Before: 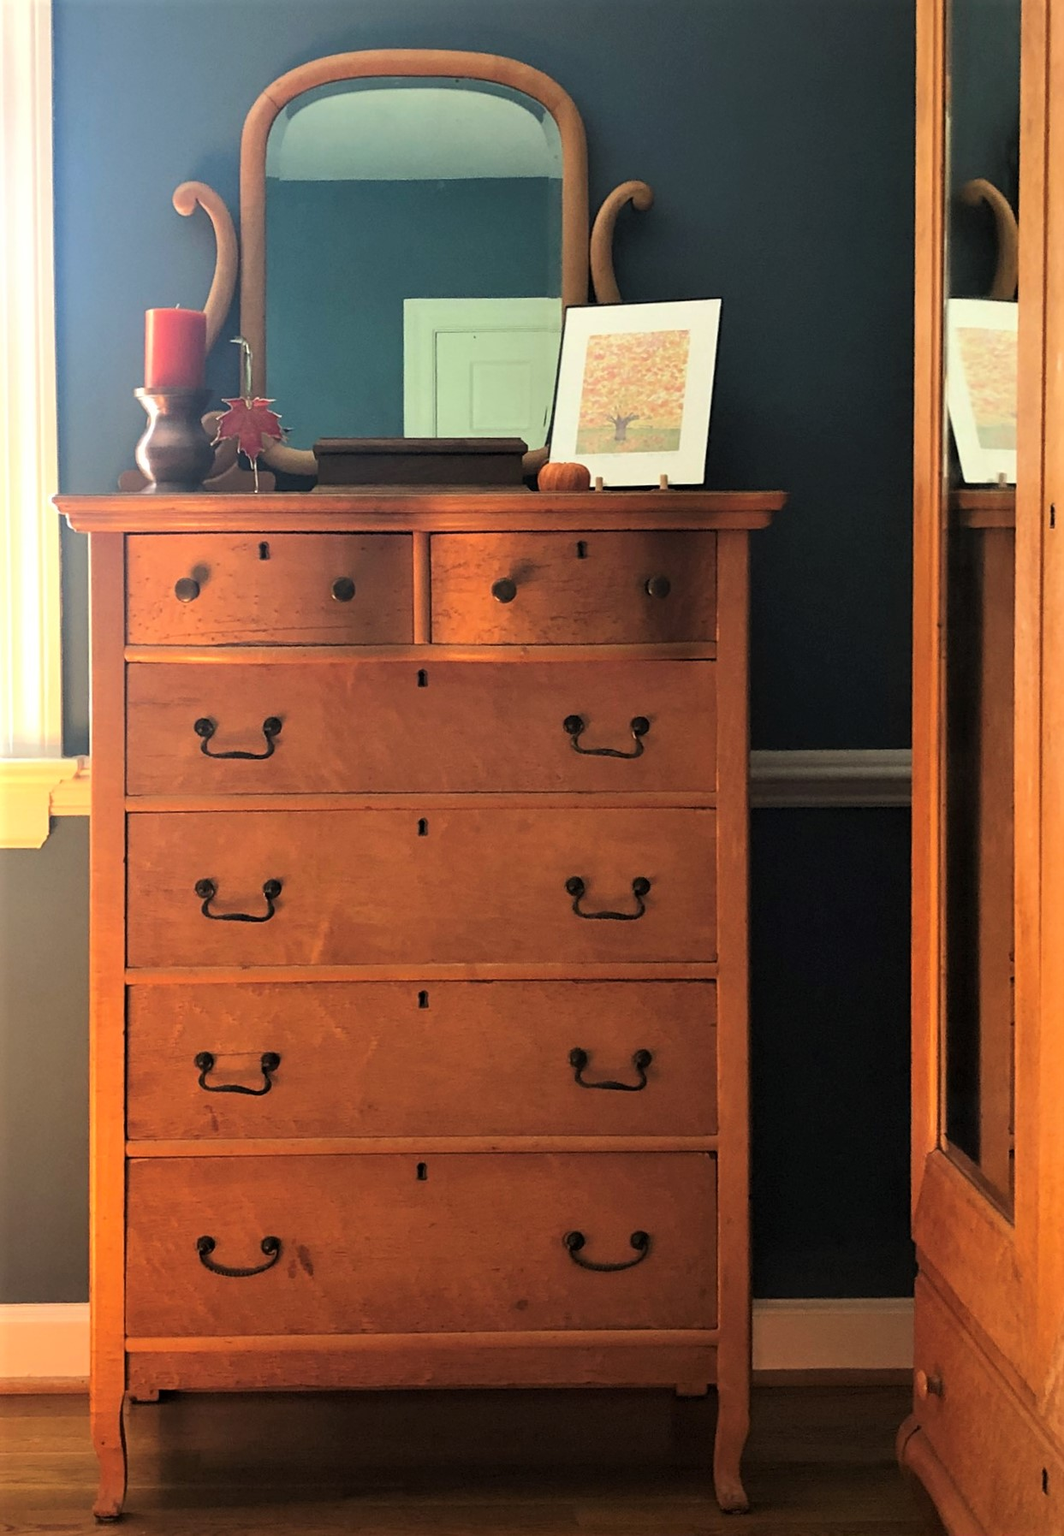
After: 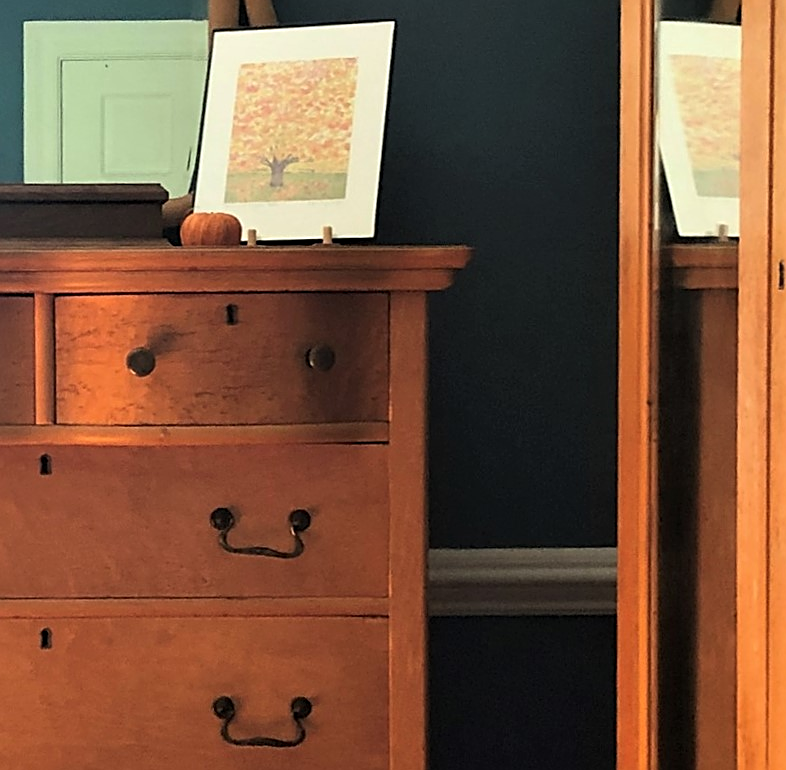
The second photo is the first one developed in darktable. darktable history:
crop: left 36.076%, top 18.328%, right 0.663%, bottom 38.74%
sharpen: on, module defaults
